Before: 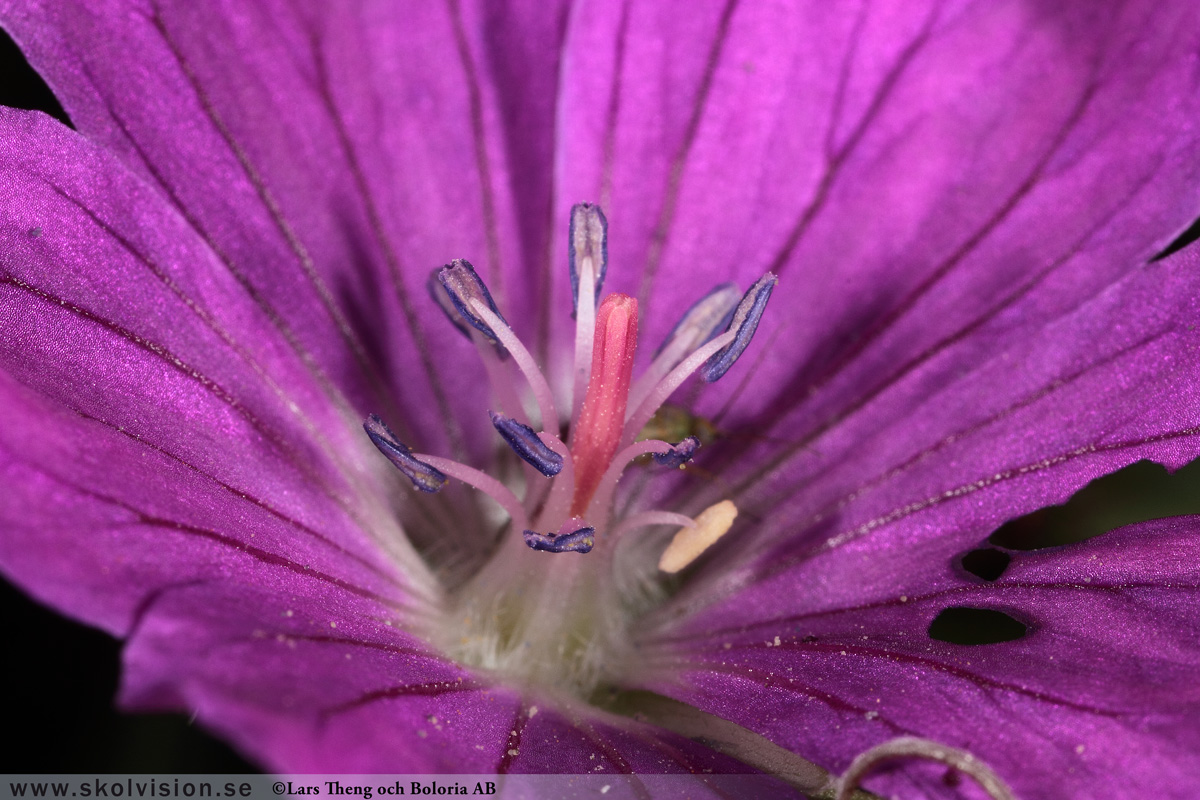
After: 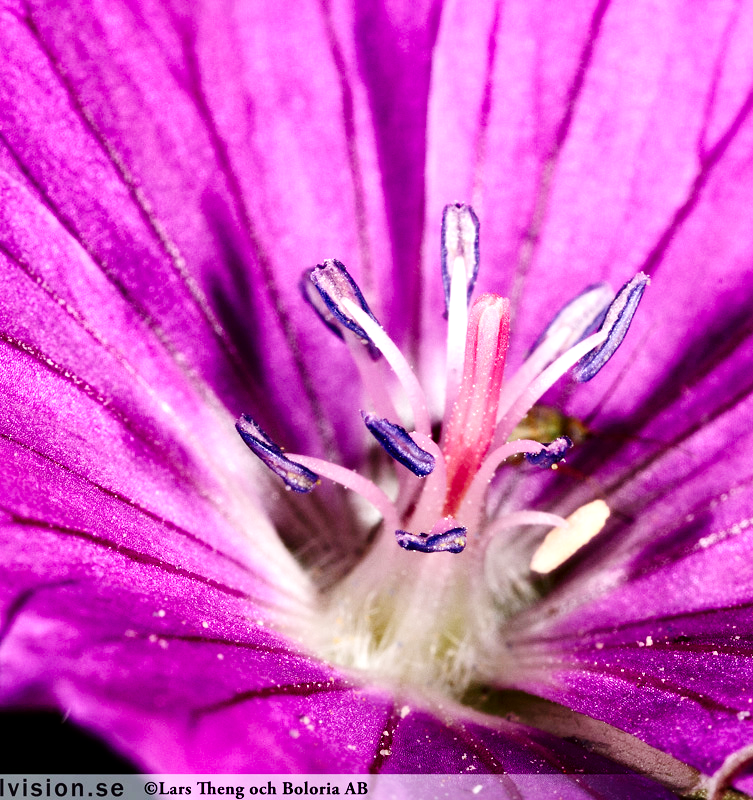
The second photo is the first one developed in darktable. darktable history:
local contrast: mode bilateral grid, contrast 24, coarseness 60, detail 152%, midtone range 0.2
base curve: curves: ch0 [(0, 0) (0, 0) (0.002, 0.001) (0.008, 0.003) (0.019, 0.011) (0.037, 0.037) (0.064, 0.11) (0.102, 0.232) (0.152, 0.379) (0.216, 0.524) (0.296, 0.665) (0.394, 0.789) (0.512, 0.881) (0.651, 0.945) (0.813, 0.986) (1, 1)], preserve colors none
crop: left 10.707%, right 26.482%
